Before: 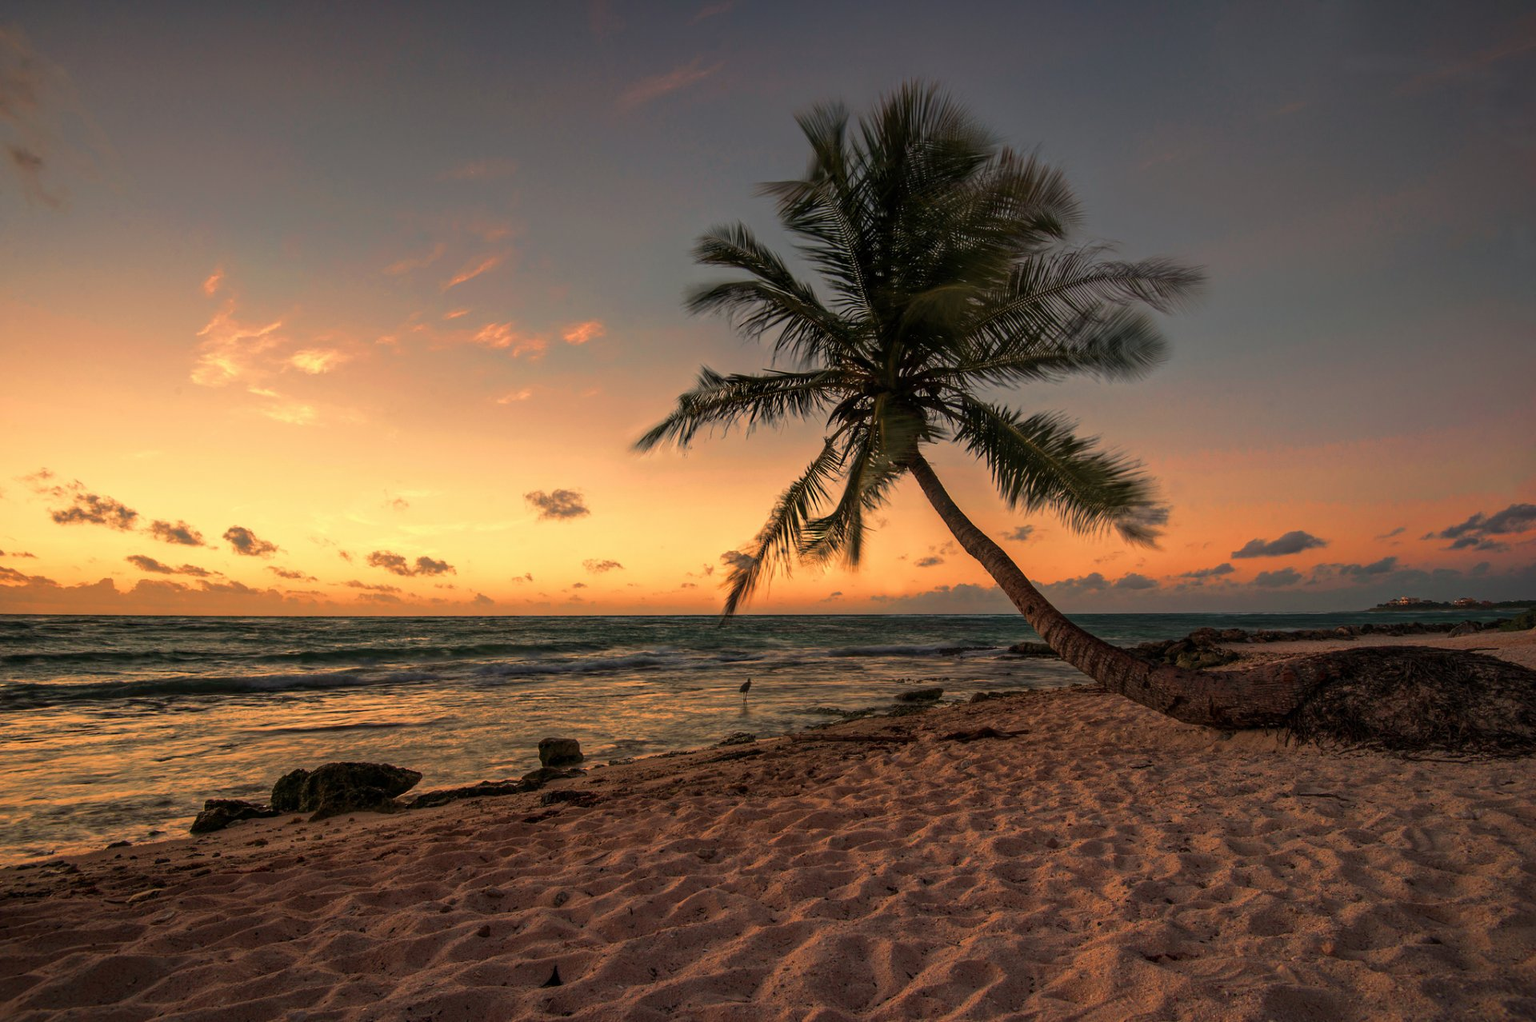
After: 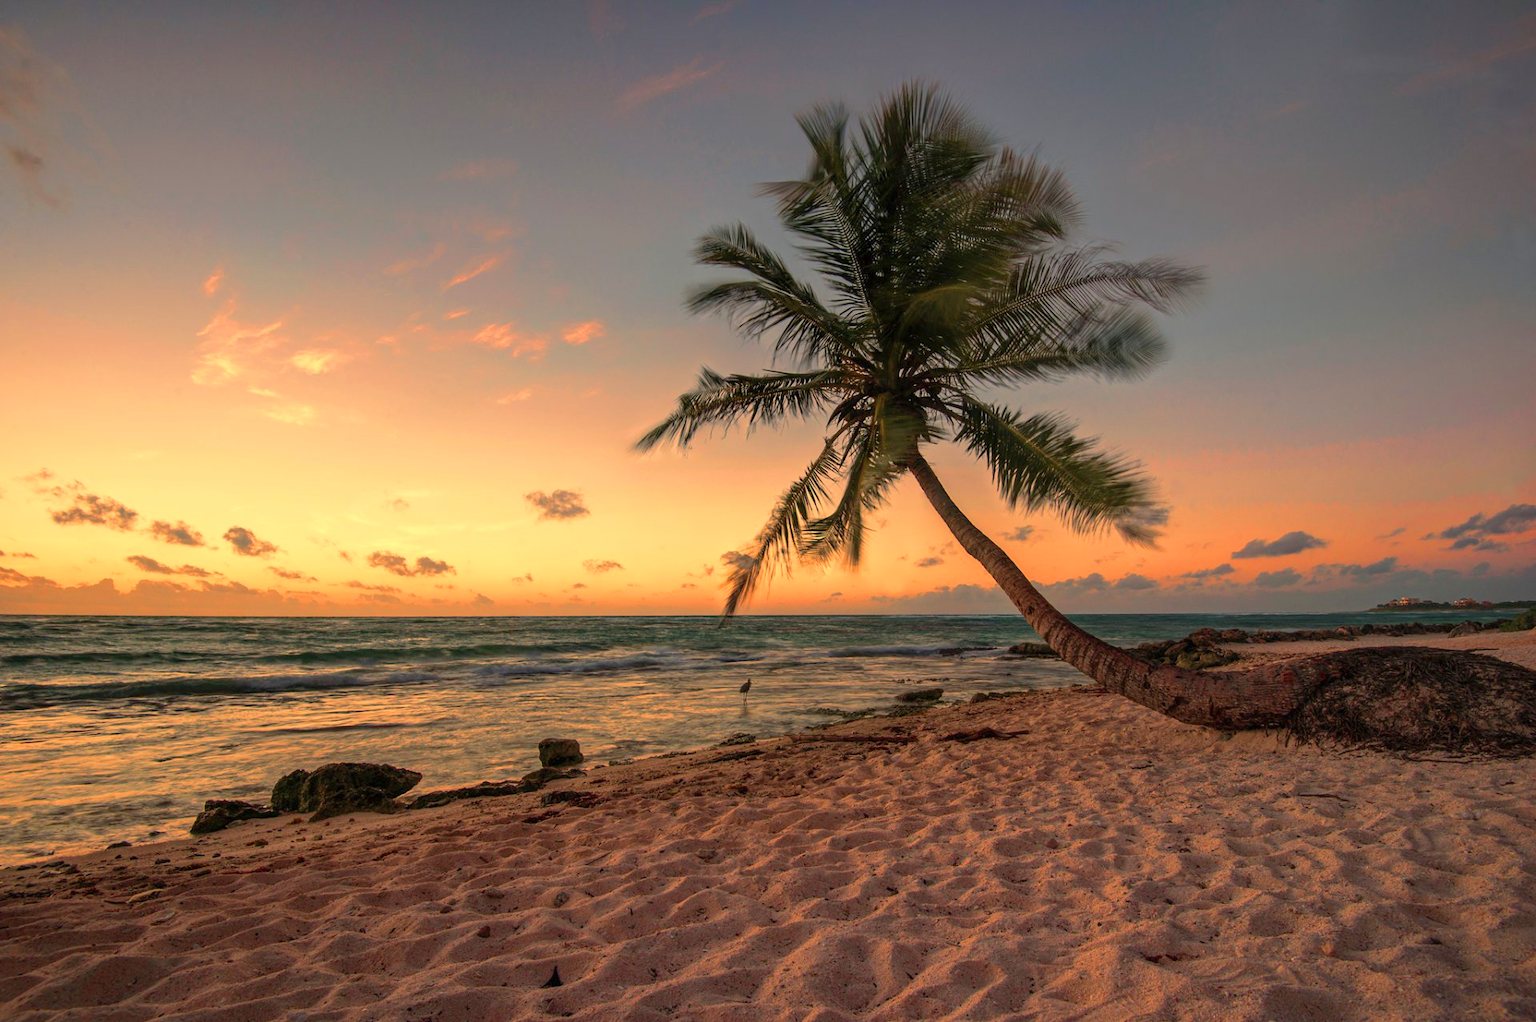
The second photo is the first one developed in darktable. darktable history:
levels: levels [0, 0.445, 1]
